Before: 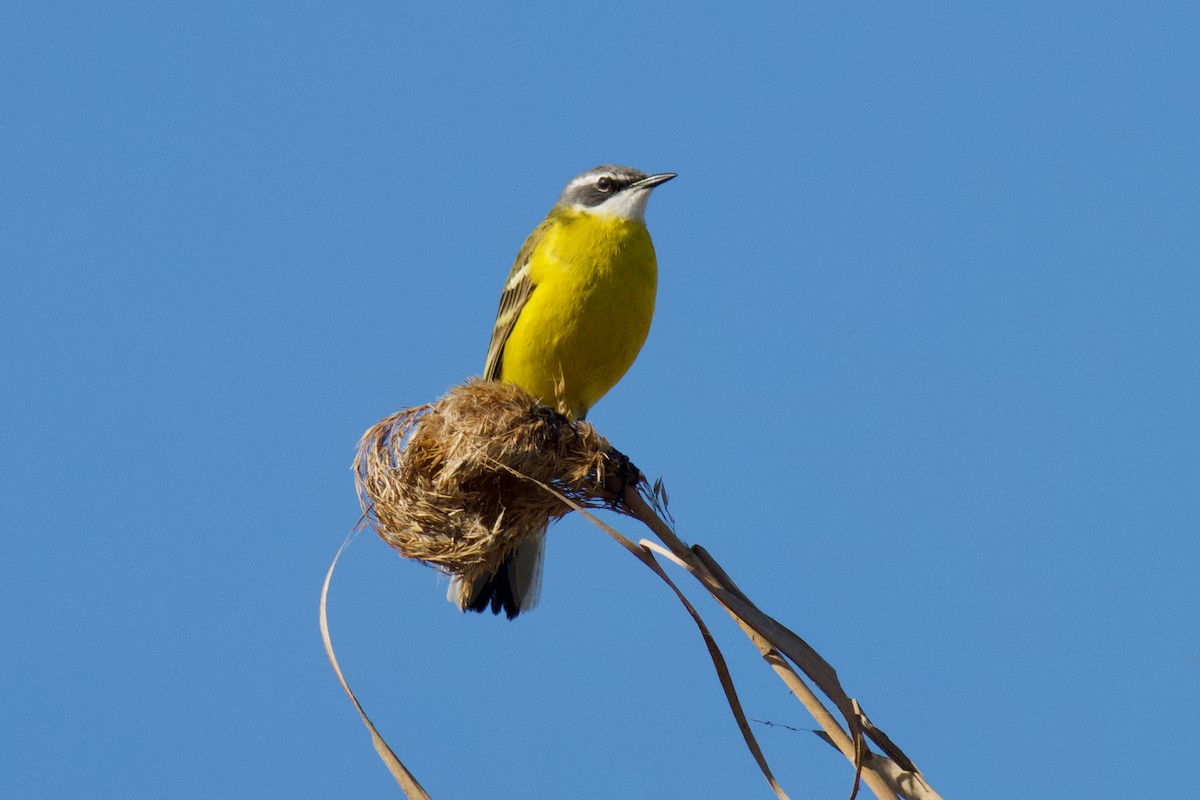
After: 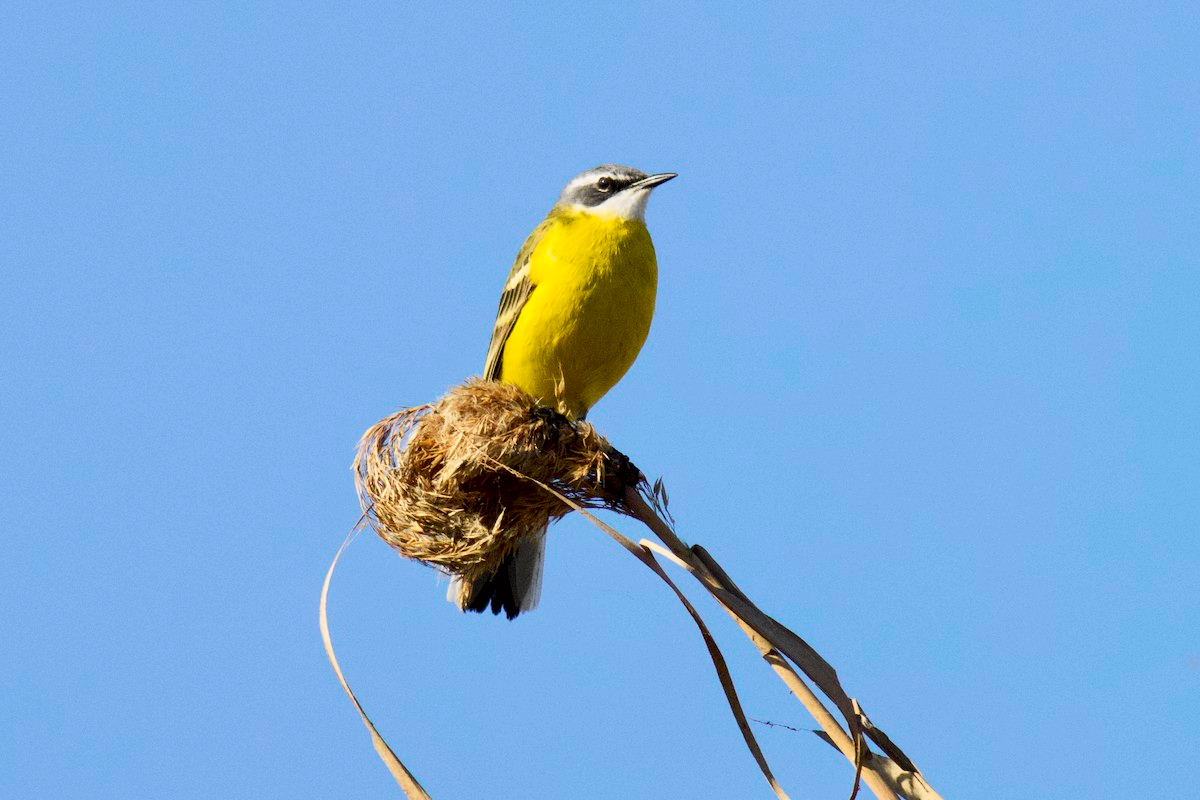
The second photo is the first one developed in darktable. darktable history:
tone curve: curves: ch0 [(0, 0) (0.055, 0.05) (0.258, 0.287) (0.434, 0.526) (0.517, 0.648) (0.745, 0.874) (1, 1)]; ch1 [(0, 0) (0.346, 0.307) (0.418, 0.383) (0.46, 0.439) (0.482, 0.493) (0.502, 0.503) (0.517, 0.514) (0.55, 0.561) (0.588, 0.603) (0.646, 0.688) (1, 1)]; ch2 [(0, 0) (0.346, 0.34) (0.431, 0.45) (0.485, 0.499) (0.5, 0.503) (0.527, 0.525) (0.545, 0.562) (0.679, 0.706) (1, 1)], color space Lab, independent channels, preserve colors none
